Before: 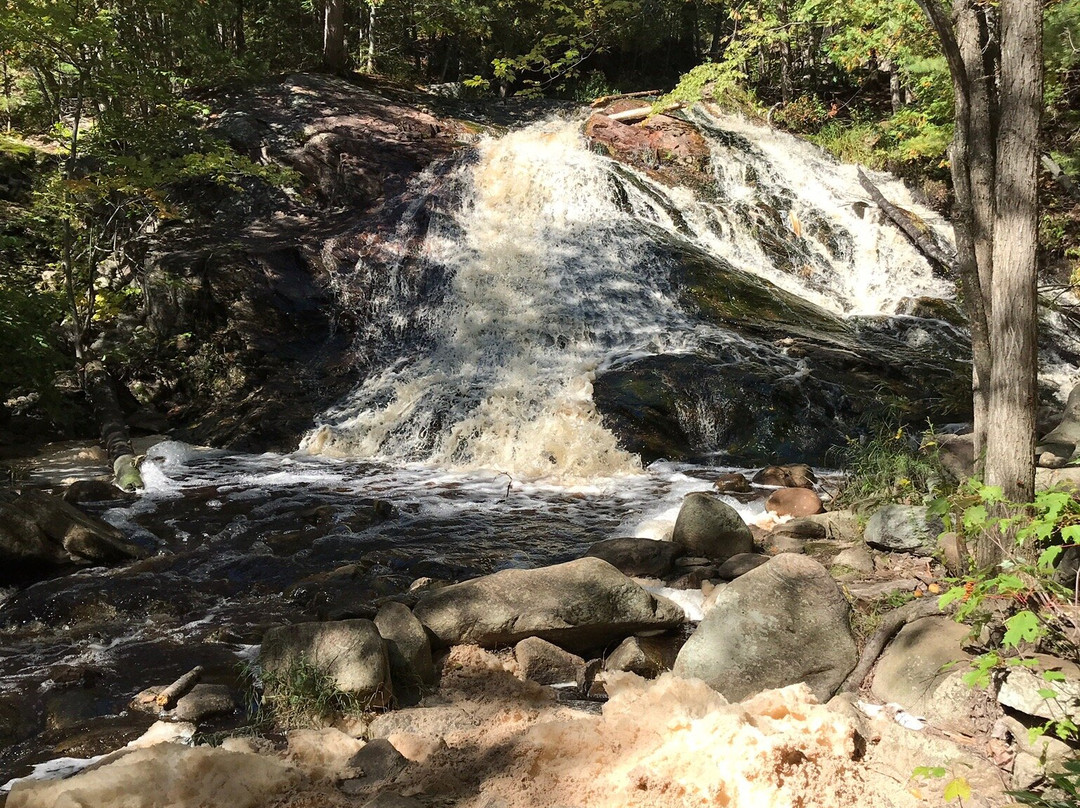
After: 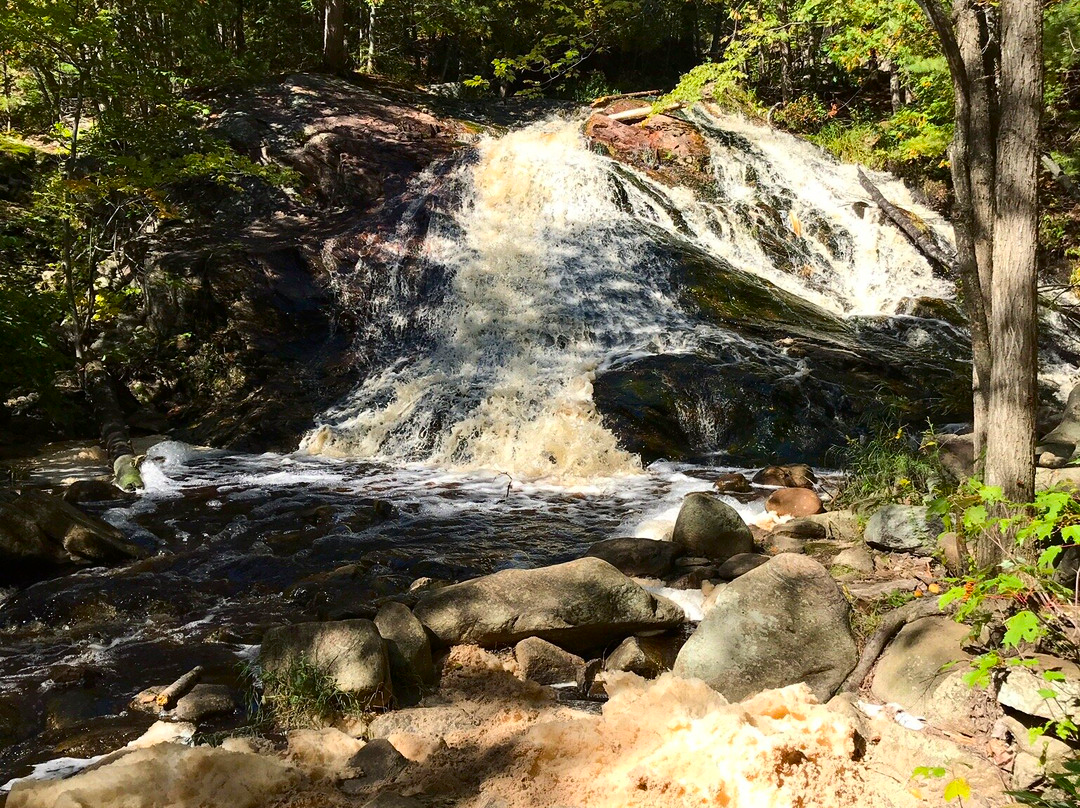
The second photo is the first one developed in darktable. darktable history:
contrast brightness saturation: contrast 0.151, brightness -0.012, saturation 0.097
color balance rgb: perceptual saturation grading › global saturation 19.431%, global vibrance 14.914%
